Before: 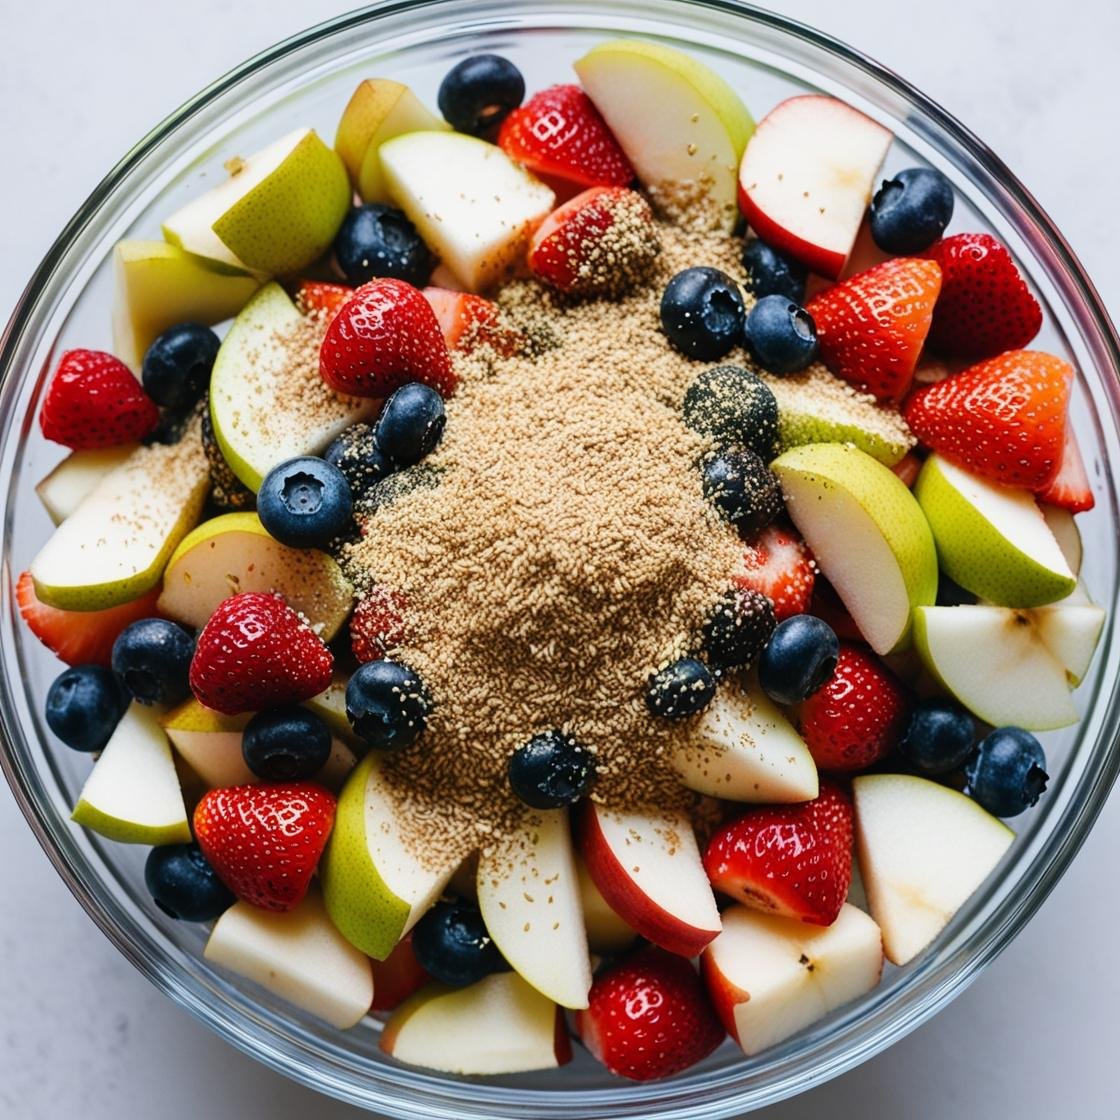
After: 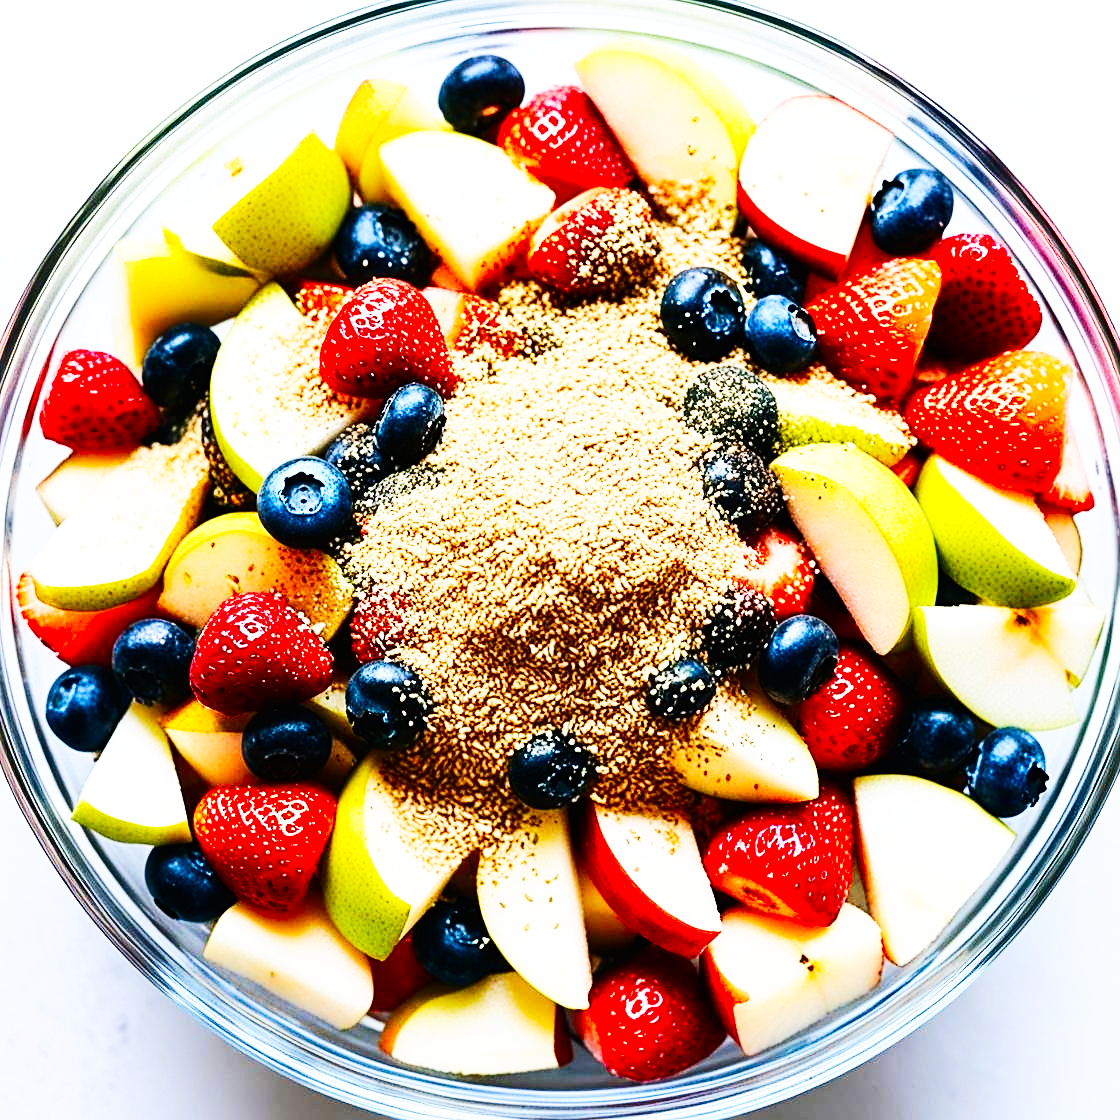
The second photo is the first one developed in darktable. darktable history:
exposure: exposure 0.13 EV, compensate highlight preservation false
contrast brightness saturation: contrast 0.165, saturation 0.324
sharpen: on, module defaults
base curve: curves: ch0 [(0, 0) (0.007, 0.004) (0.027, 0.03) (0.046, 0.07) (0.207, 0.54) (0.442, 0.872) (0.673, 0.972) (1, 1)], preserve colors none
